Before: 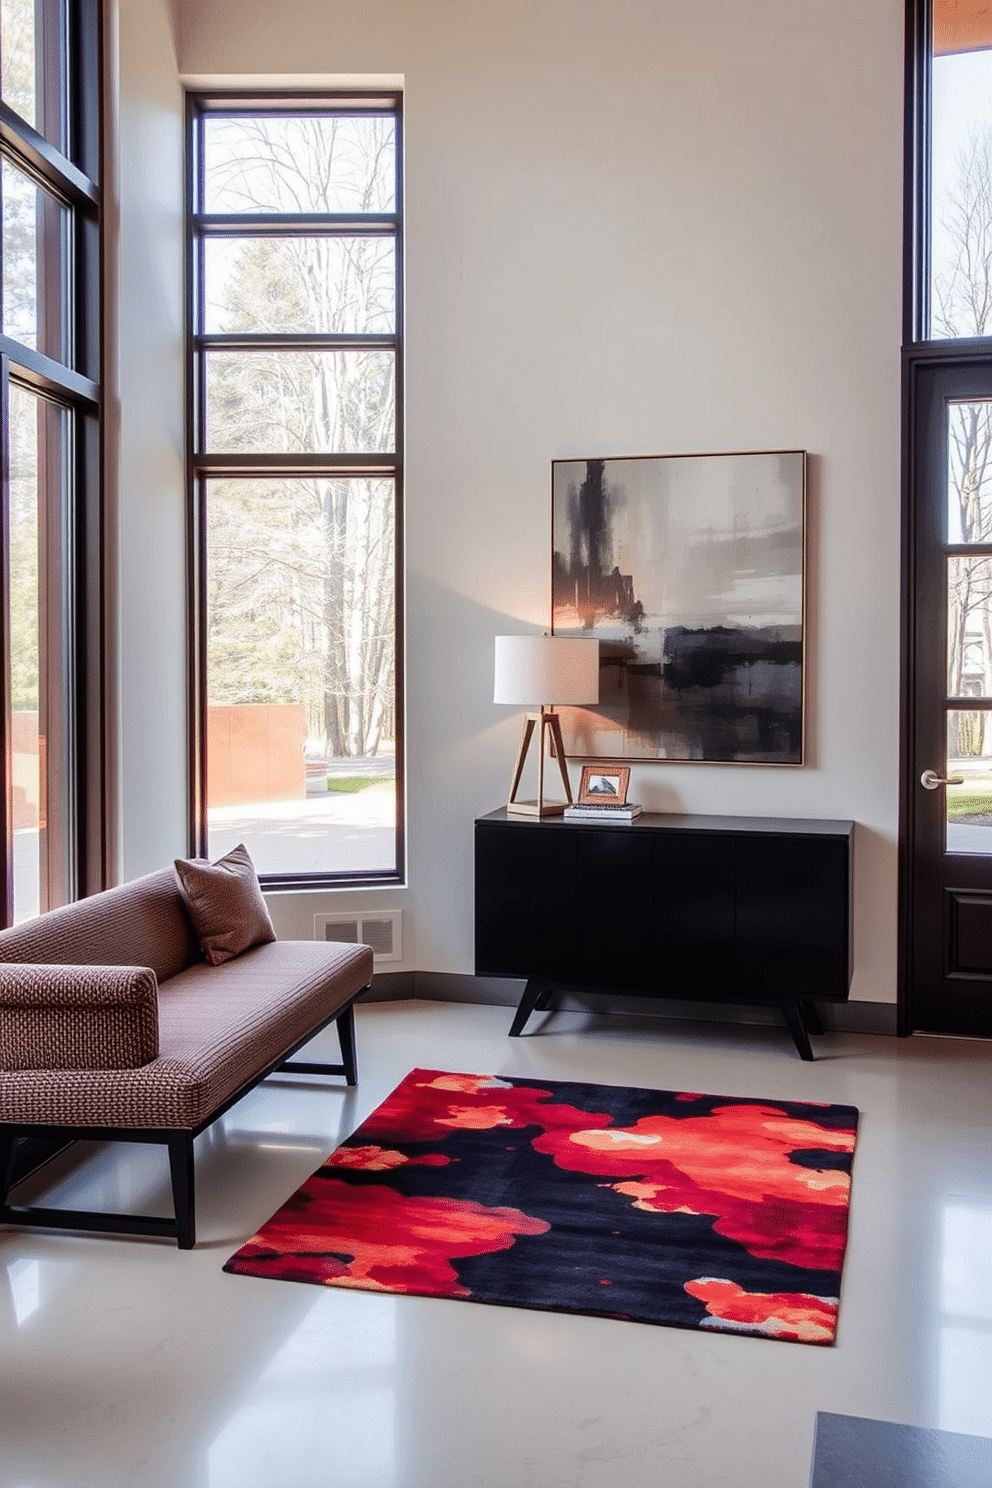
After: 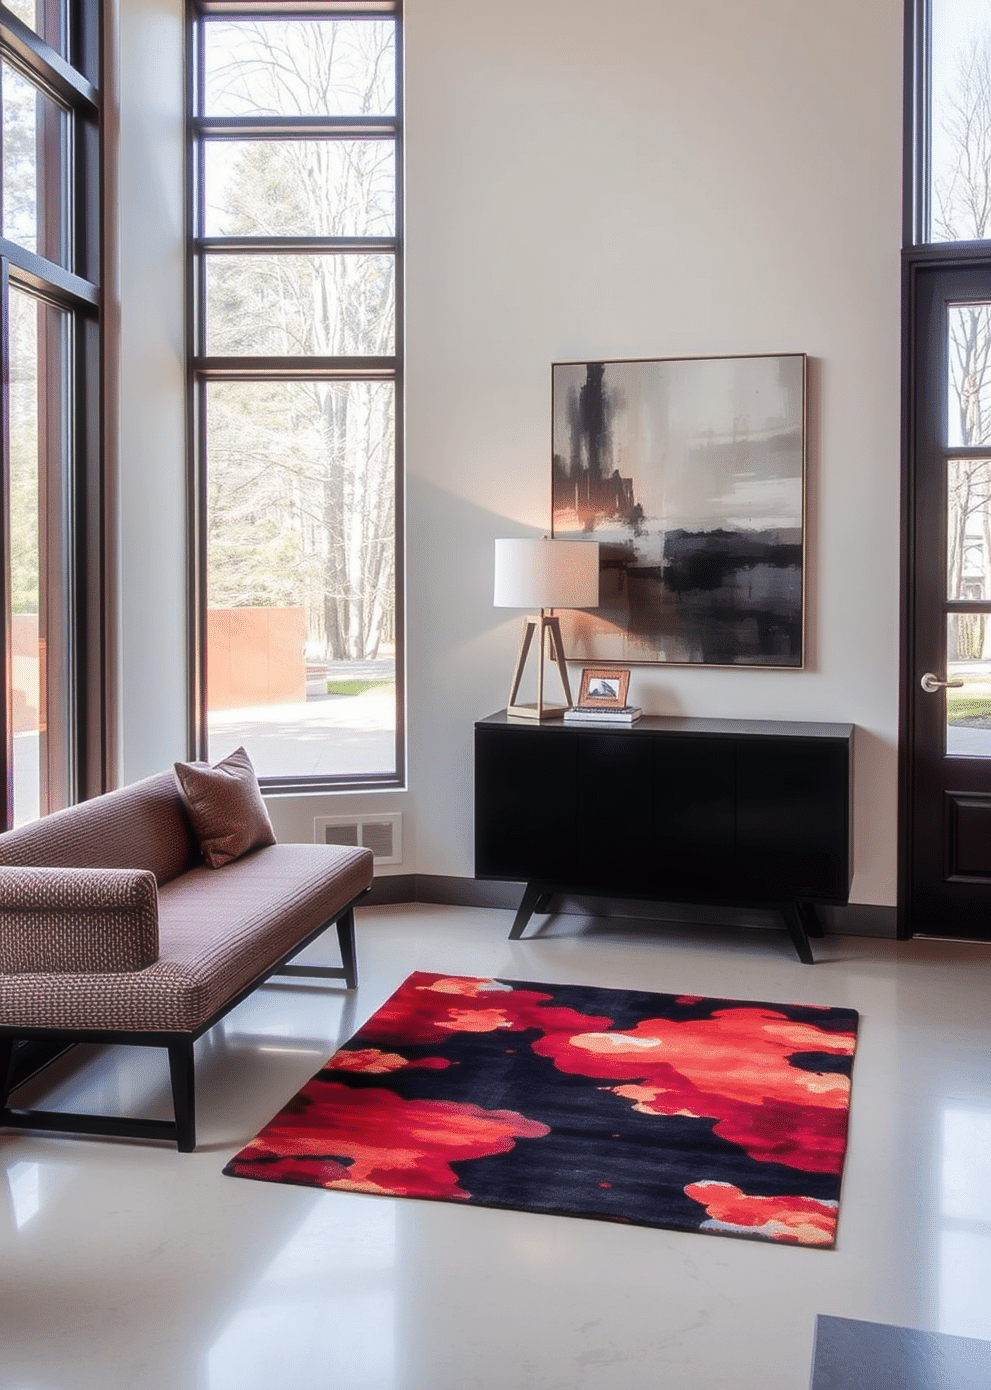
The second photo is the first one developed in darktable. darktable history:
crop and rotate: top 6.56%
haze removal: strength -0.112, adaptive false
